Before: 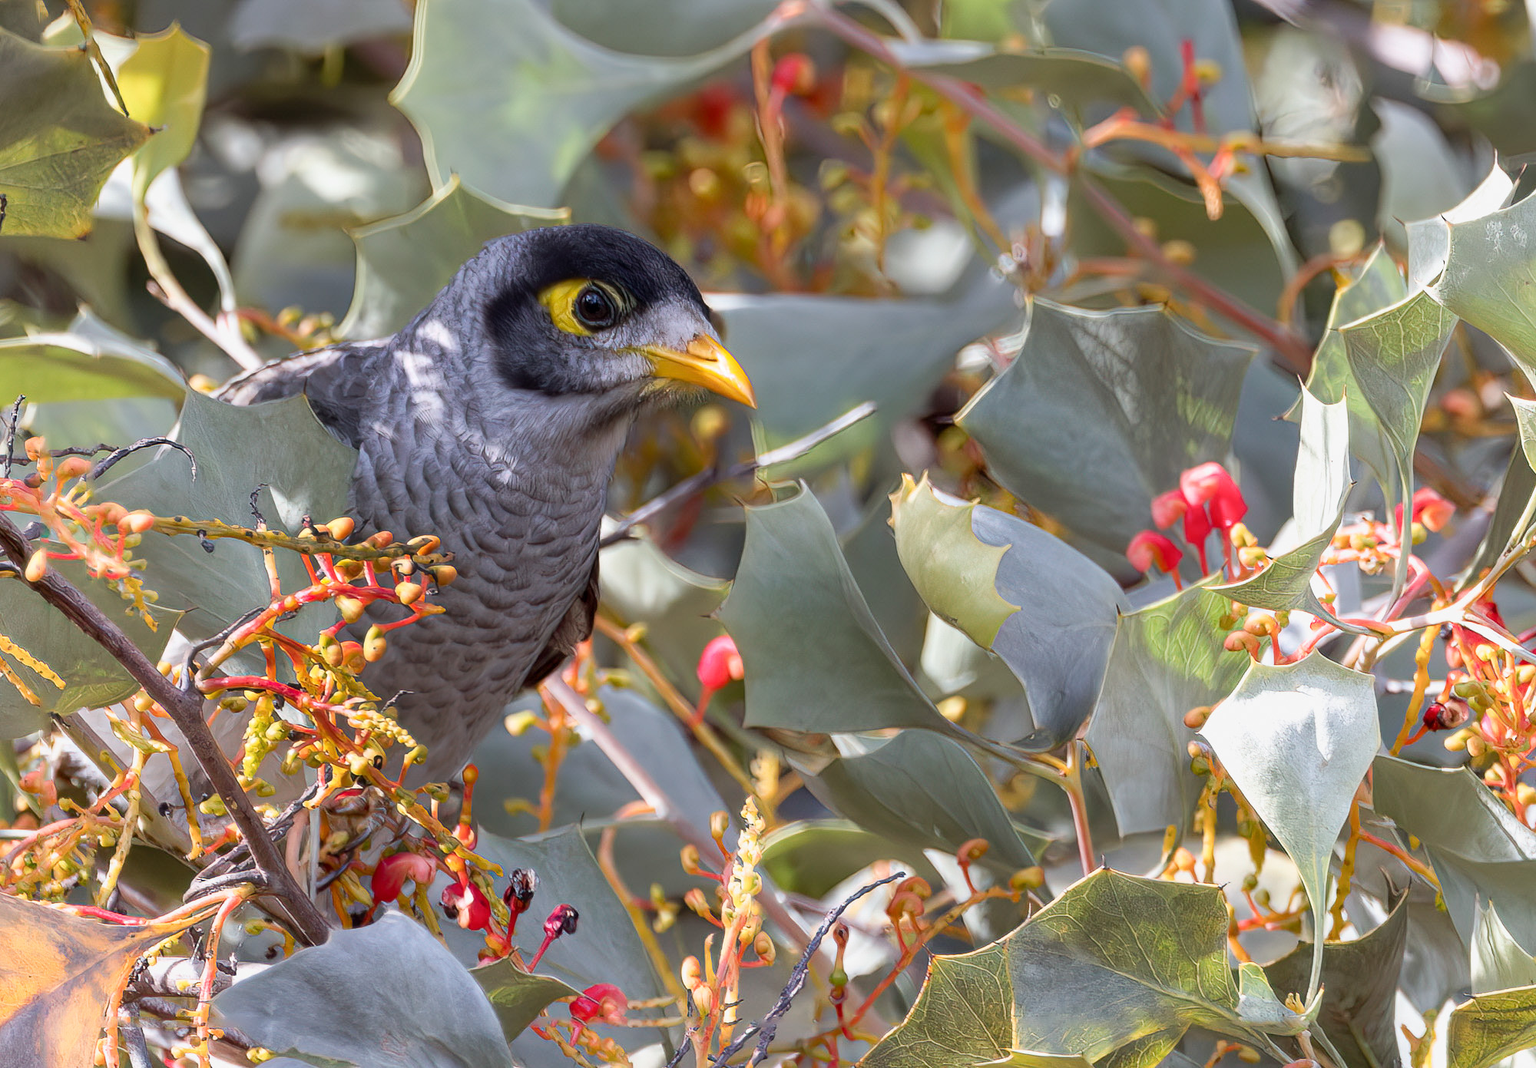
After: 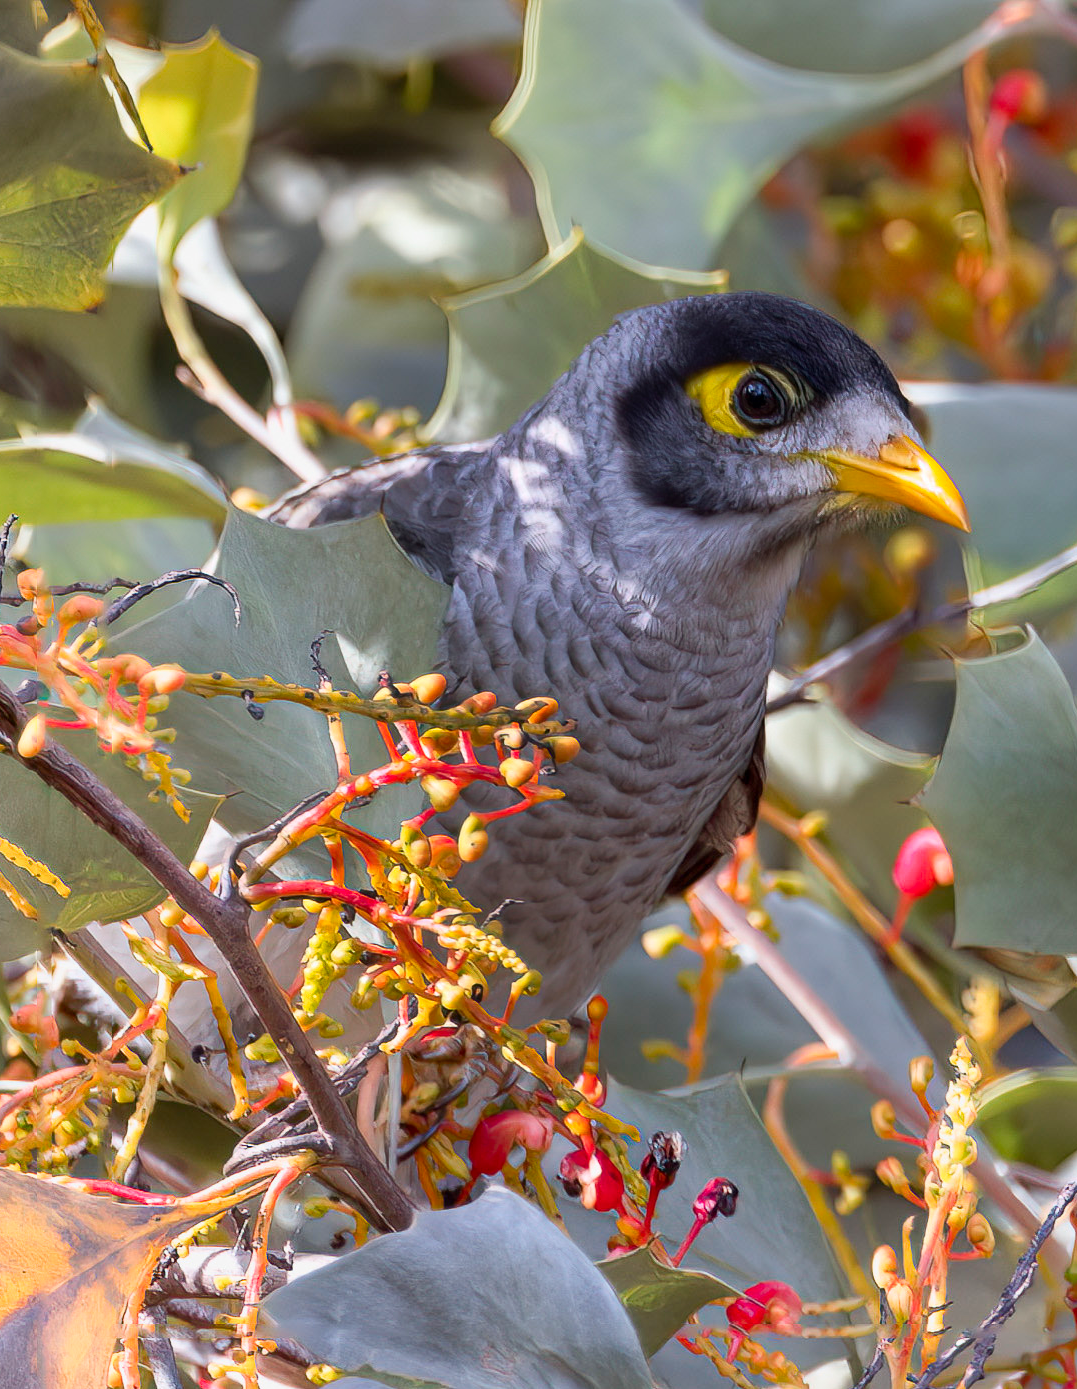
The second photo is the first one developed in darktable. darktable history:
crop: left 0.793%, right 45.335%, bottom 0.09%
contrast brightness saturation: saturation 0.122
color balance rgb: perceptual saturation grading › global saturation 0.53%, global vibrance 14.23%
